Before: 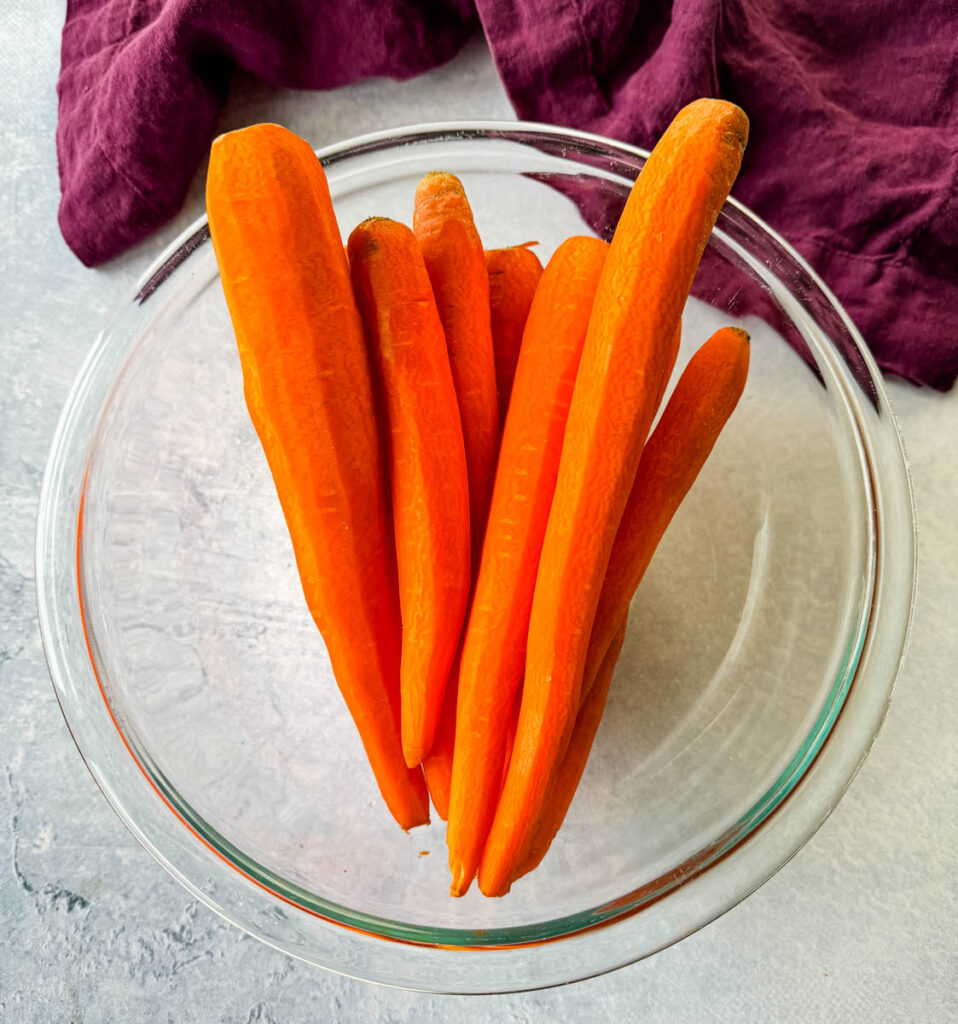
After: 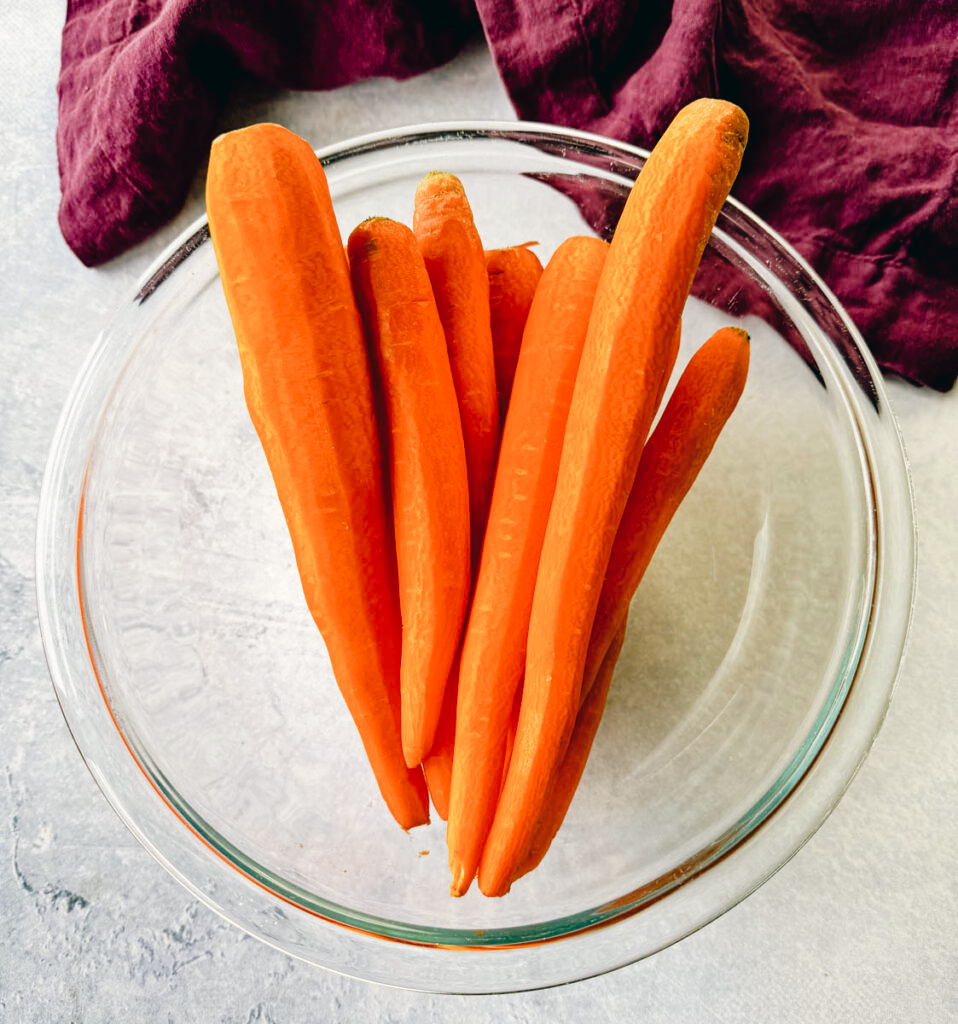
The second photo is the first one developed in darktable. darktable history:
tone curve: curves: ch0 [(0, 0) (0.003, 0.025) (0.011, 0.027) (0.025, 0.032) (0.044, 0.037) (0.069, 0.044) (0.1, 0.054) (0.136, 0.084) (0.177, 0.128) (0.224, 0.196) (0.277, 0.281) (0.335, 0.376) (0.399, 0.461) (0.468, 0.534) (0.543, 0.613) (0.623, 0.692) (0.709, 0.77) (0.801, 0.849) (0.898, 0.934) (1, 1)], preserve colors none
color look up table: target L [94.79, 91.31, 91.4, 88.36, 72.55, 73.73, 64.47, 61.75, 54.65, 50.99, 42.82, 35.48, 18.34, 200.28, 94.22, 85.88, 72.28, 65.12, 58.57, 58.7, 54.4, 56.56, 50.85, 30.64, 30.94, 25.24, 81.41, 75.4, 79.39, 74.85, 73.47, 64.8, 56.09, 61.86, 52.41, 47.54, 41.94, 38.15, 33.9, 13.15, 5.766, 7.043, 8.715, 97.53, 91.84, 81.23, 57.87, 56.36, 38.98], target a [-16.49, -28.7, -22.44, -32.92, -11.02, -23.8, -47.75, -38.6, -35.78, -22.3, -17, -26.83, -14.92, 0, -0.58, -1.717, 27.57, 1.151, 59.69, 33.02, 63.27, 15.13, 49.36, 32.73, 1.552, 29.62, 17.84, 2.53, 29.63, 16.27, 36.23, 57.55, 42.13, 49.44, 30.05, 62.4, 17.23, 22.92, 42.77, 25.98, 20.69, -7.653, -3.672, -1.806, -25.78, -22.99, -12.99, -2.68, -18.82], target b [27.01, 36.8, 12.89, 20.01, 63.75, 3.682, 39.47, 19.91, 37.6, 23.1, 35.14, 20.54, 12.94, 0, 13.38, 53.69, 33.57, 20.39, 16.83, 19.78, 43.58, 50.64, 50.33, 31.22, 4.518, 19.07, -7.082, -7.023, -22.96, -28.29, -3.028, -20.92, -23.87, -44.22, -61.41, 5.915, -53.59, -13.24, -55.97, -36.19, -9.651, -6.013, -16.7, 0.364, -5.634, -24.6, -48.2, -22.68, -5.931], num patches 49
